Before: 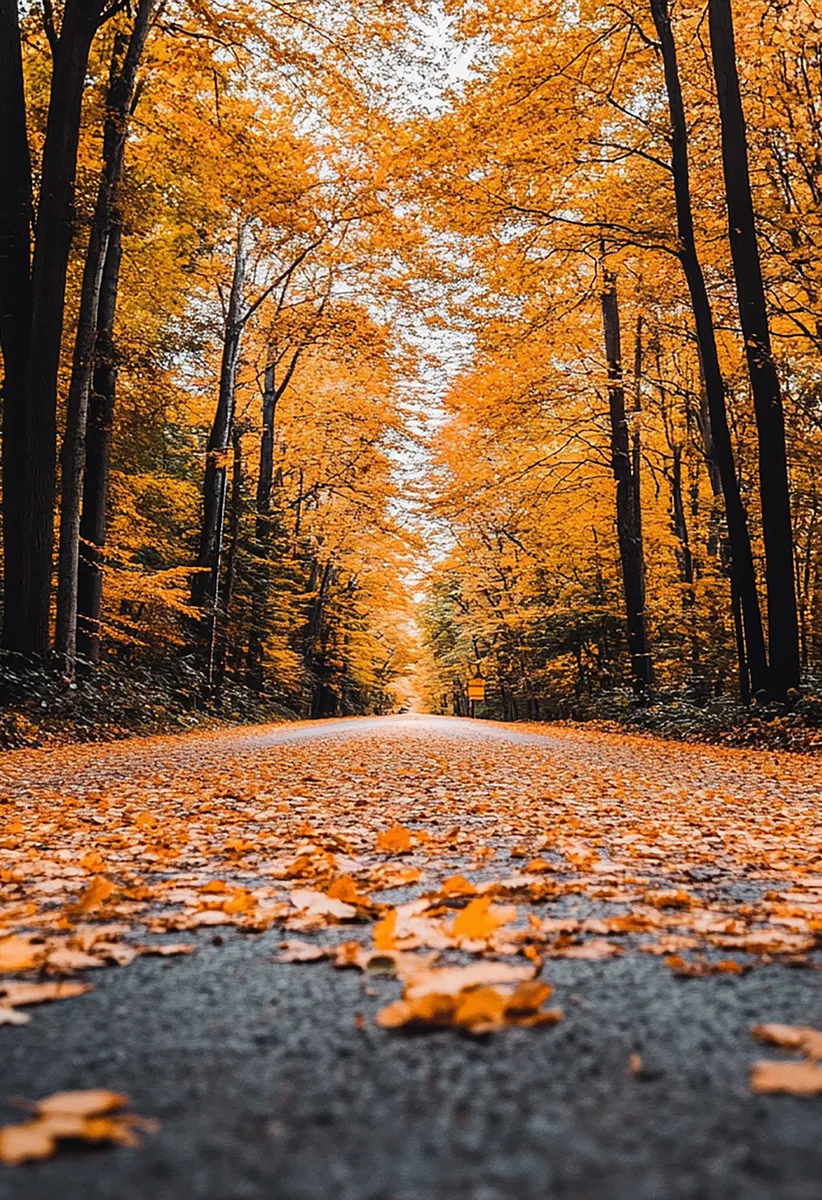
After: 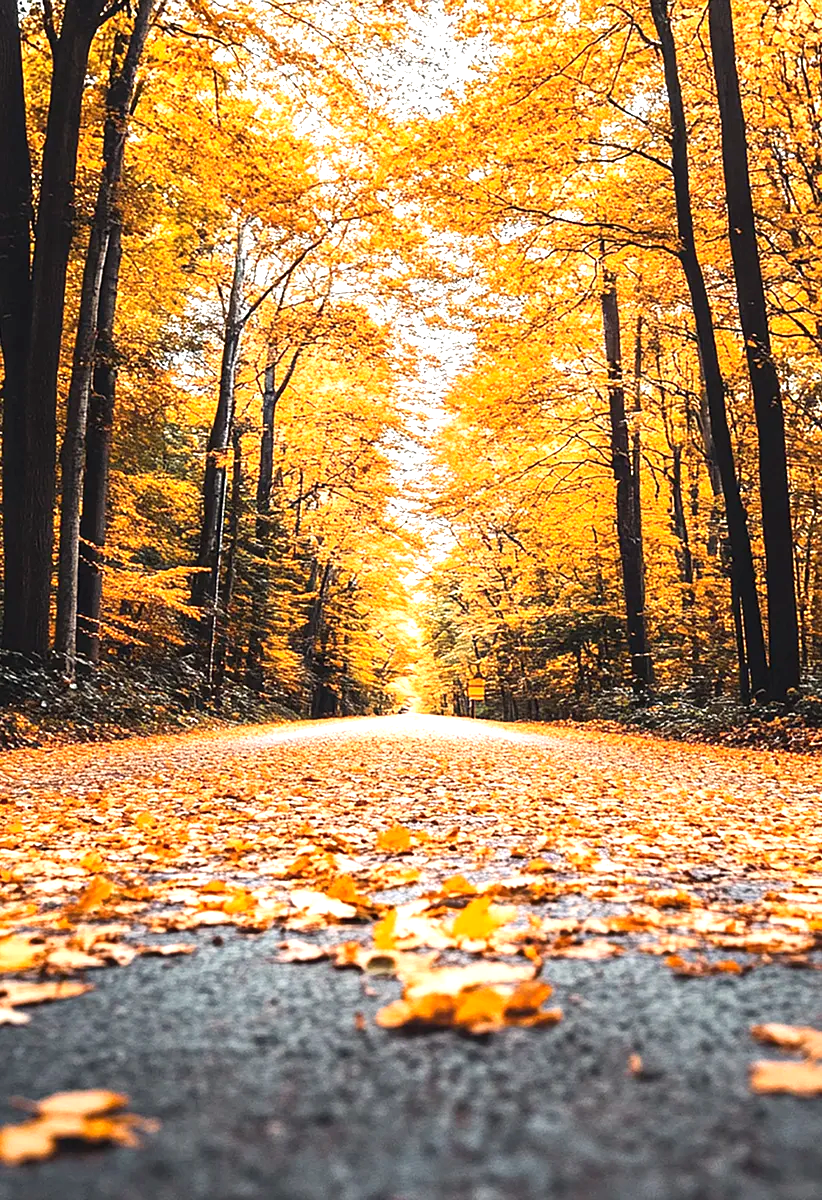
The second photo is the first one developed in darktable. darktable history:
exposure: exposure 1.16 EV, compensate exposure bias true, compensate highlight preservation false
color correction: highlights b* 3
